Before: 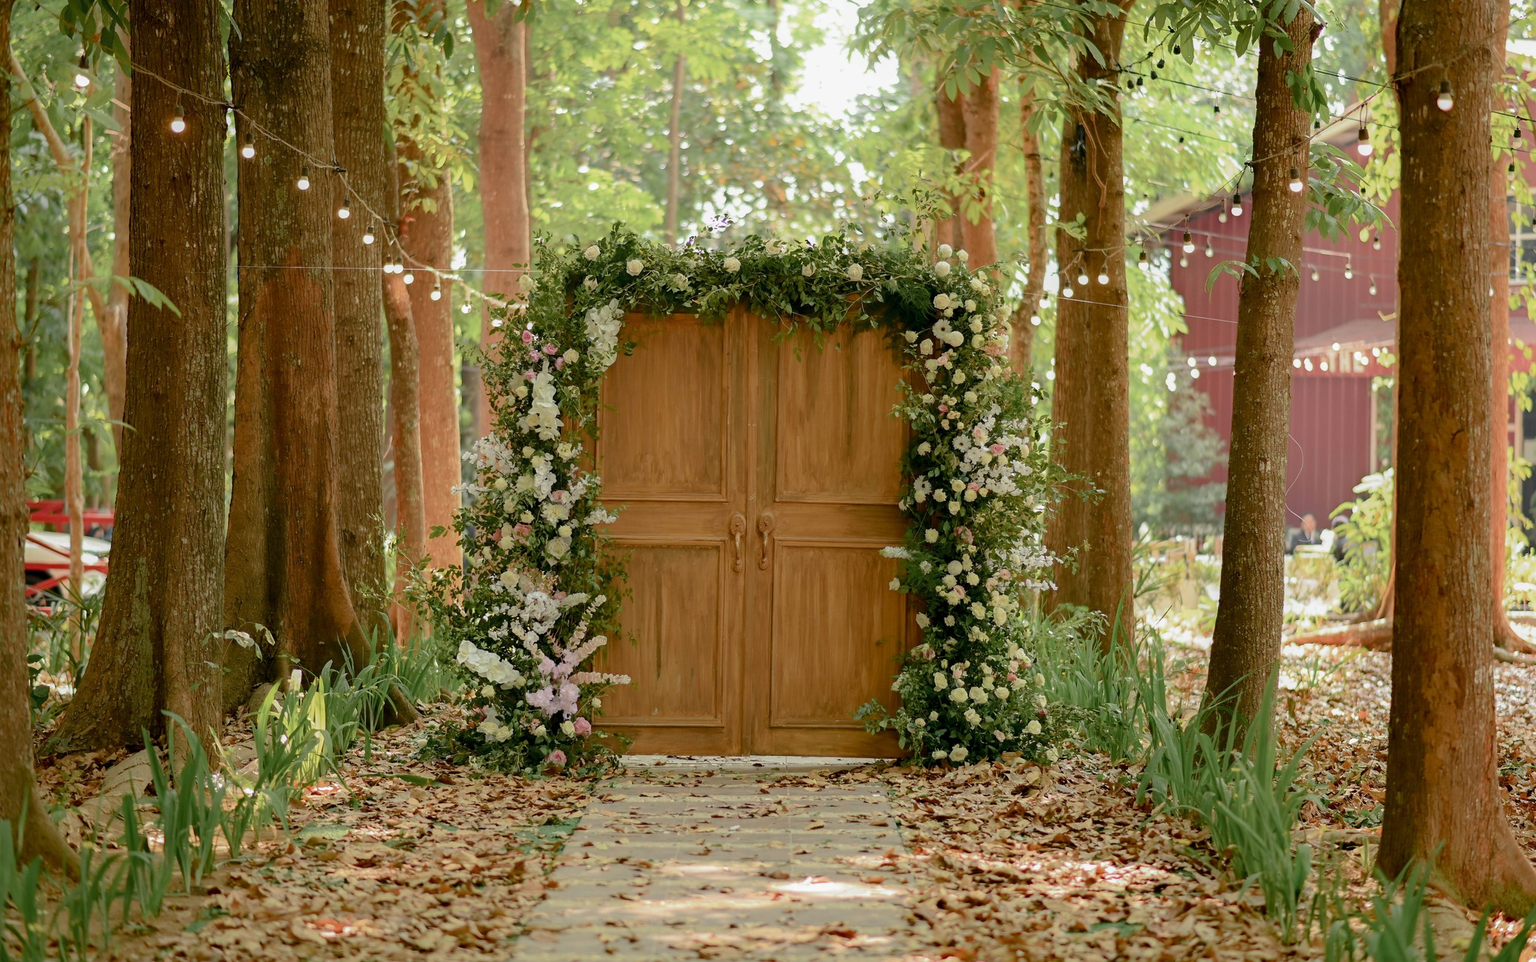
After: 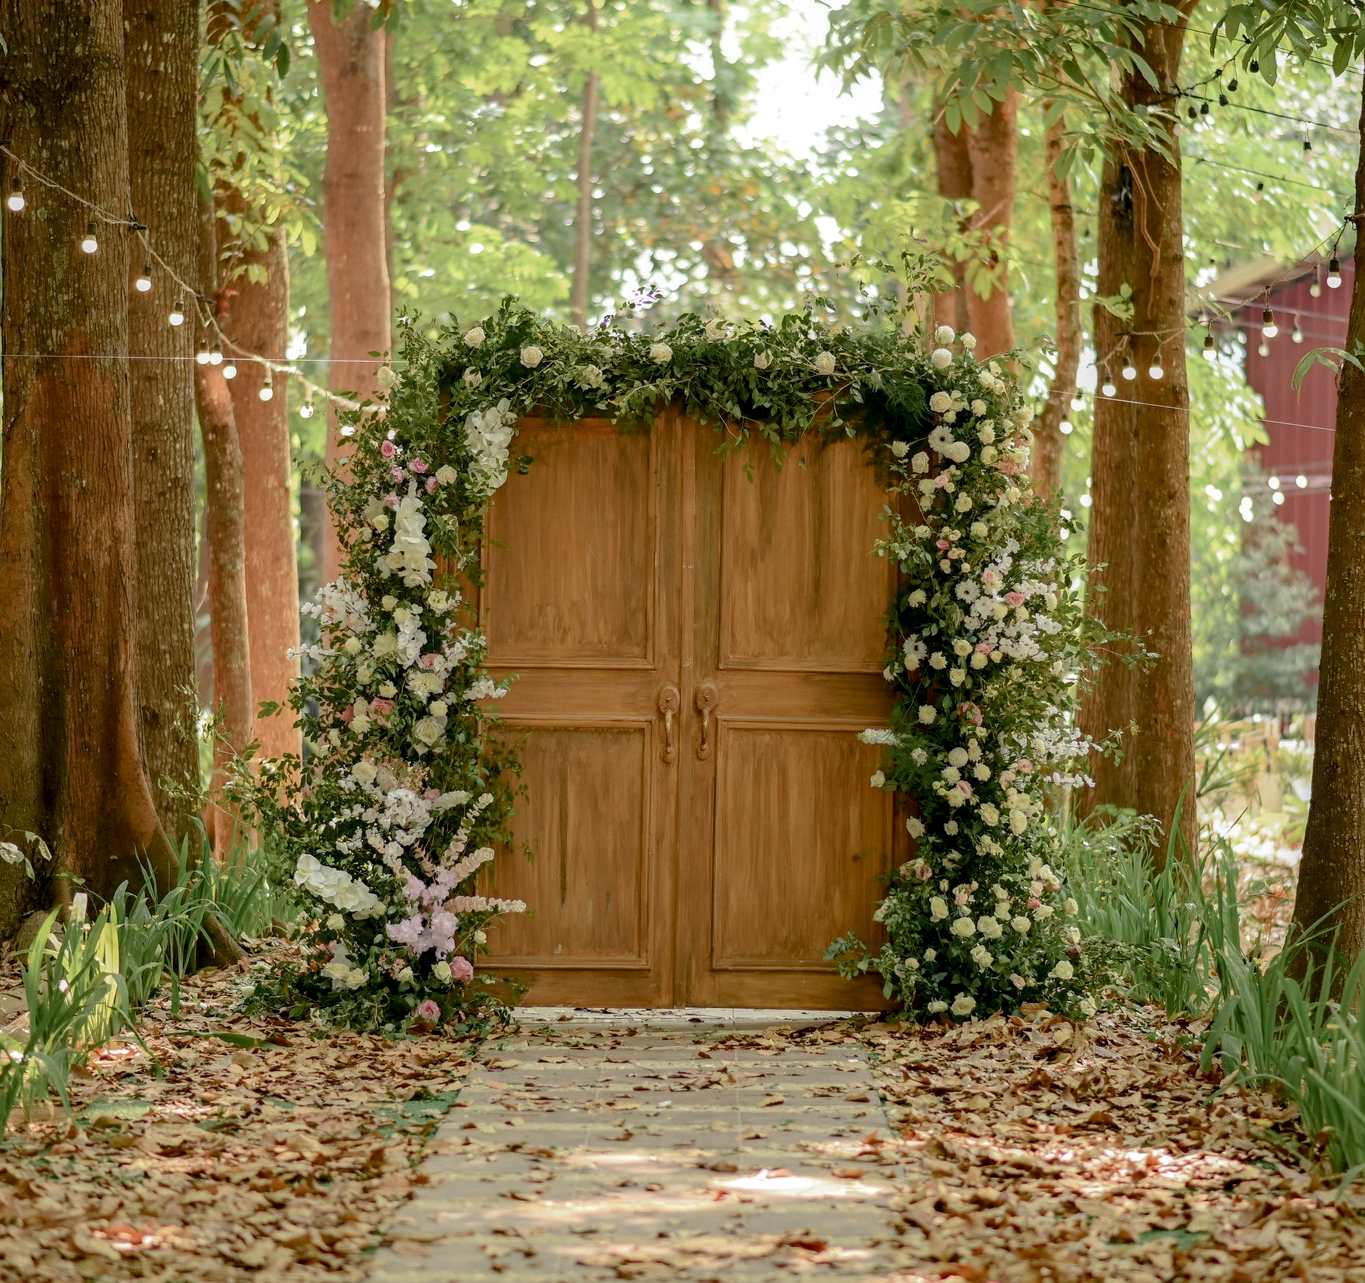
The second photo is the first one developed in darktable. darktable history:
crop: left 15.419%, right 17.914%
white balance: emerald 1
shadows and highlights: shadows 4.1, highlights -17.6, soften with gaussian
local contrast: on, module defaults
